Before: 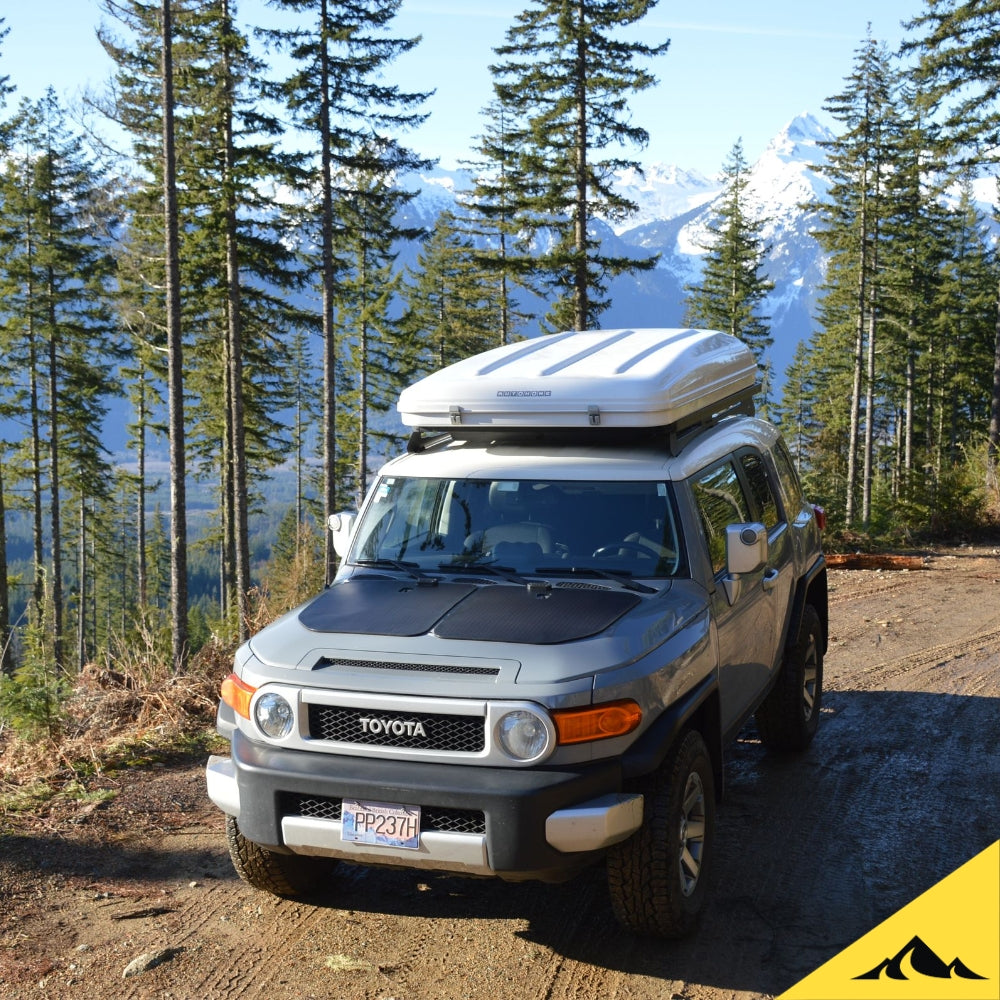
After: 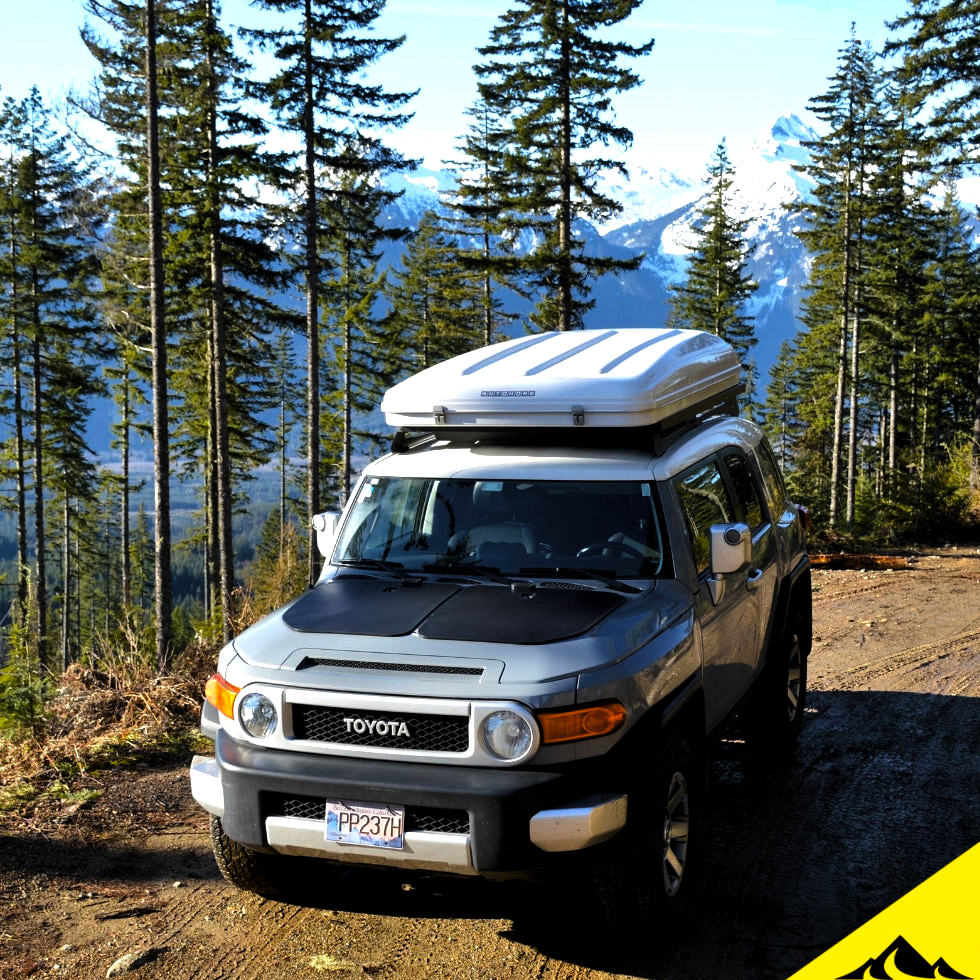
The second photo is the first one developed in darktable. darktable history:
exposure: exposure -0.493 EV, compensate exposure bias true, compensate highlight preservation false
crop: left 1.668%, right 0.286%, bottom 1.912%
color balance rgb: perceptual saturation grading › global saturation 31.29%, global vibrance 20%
levels: levels [0.044, 0.475, 0.791]
shadows and highlights: soften with gaussian
